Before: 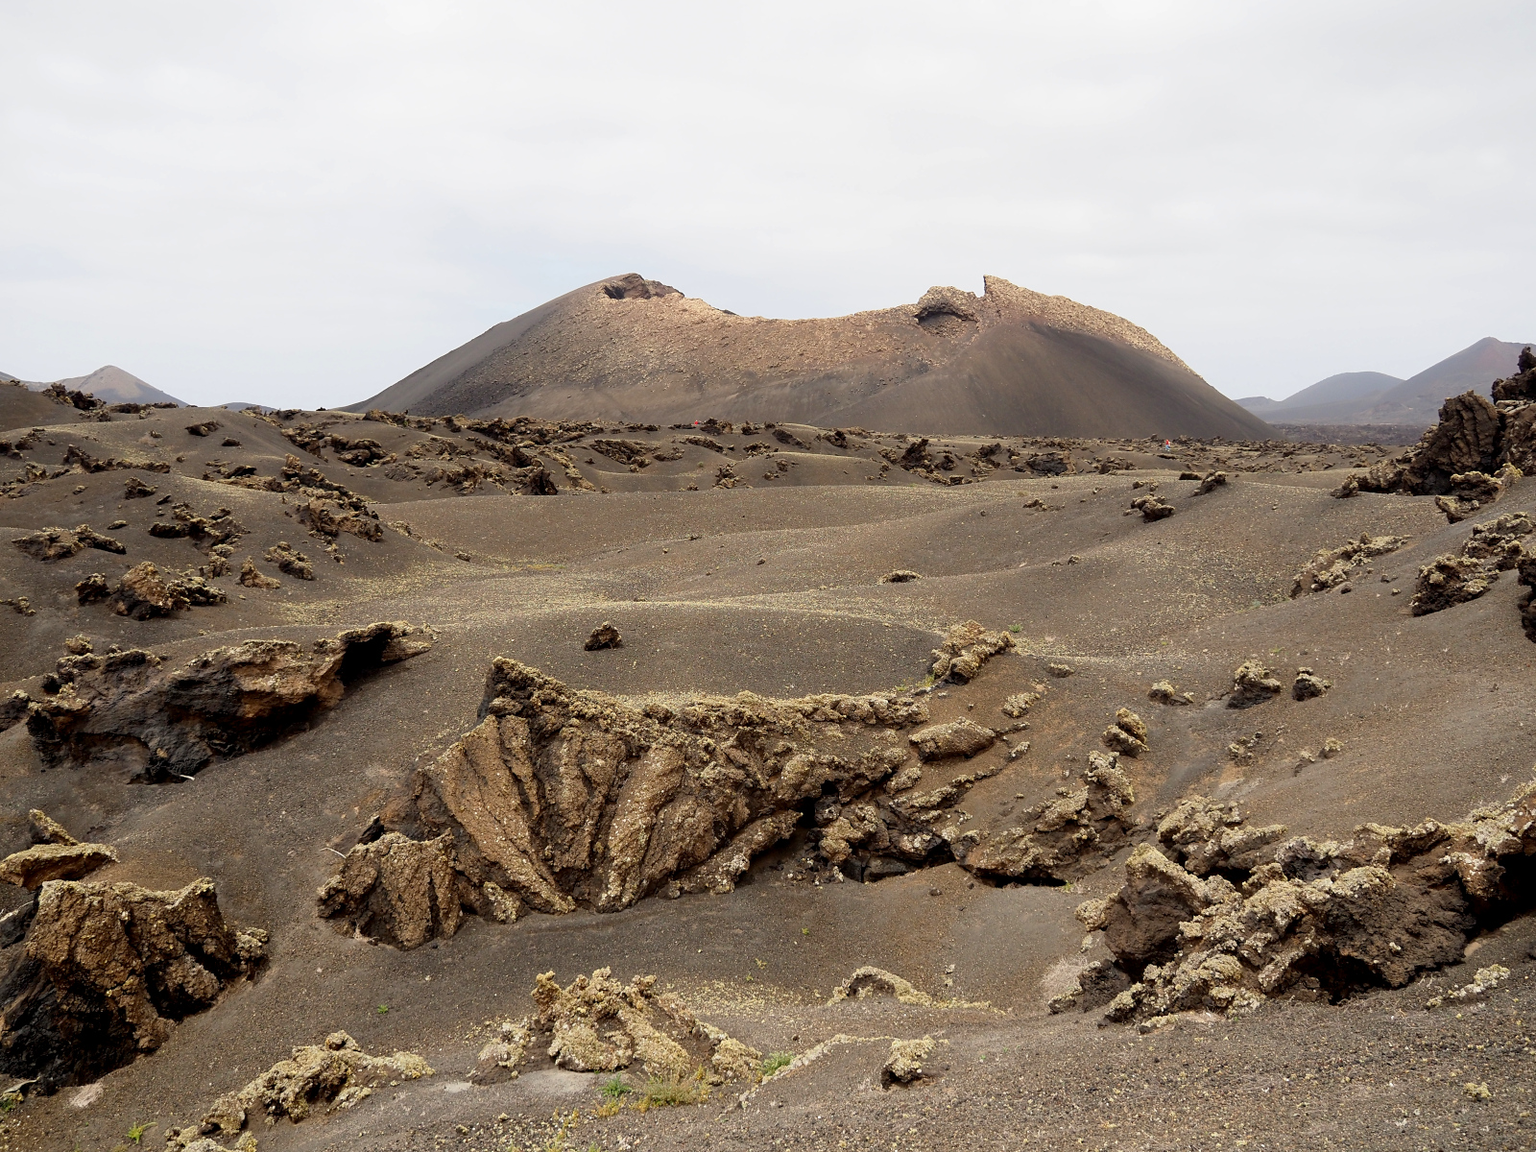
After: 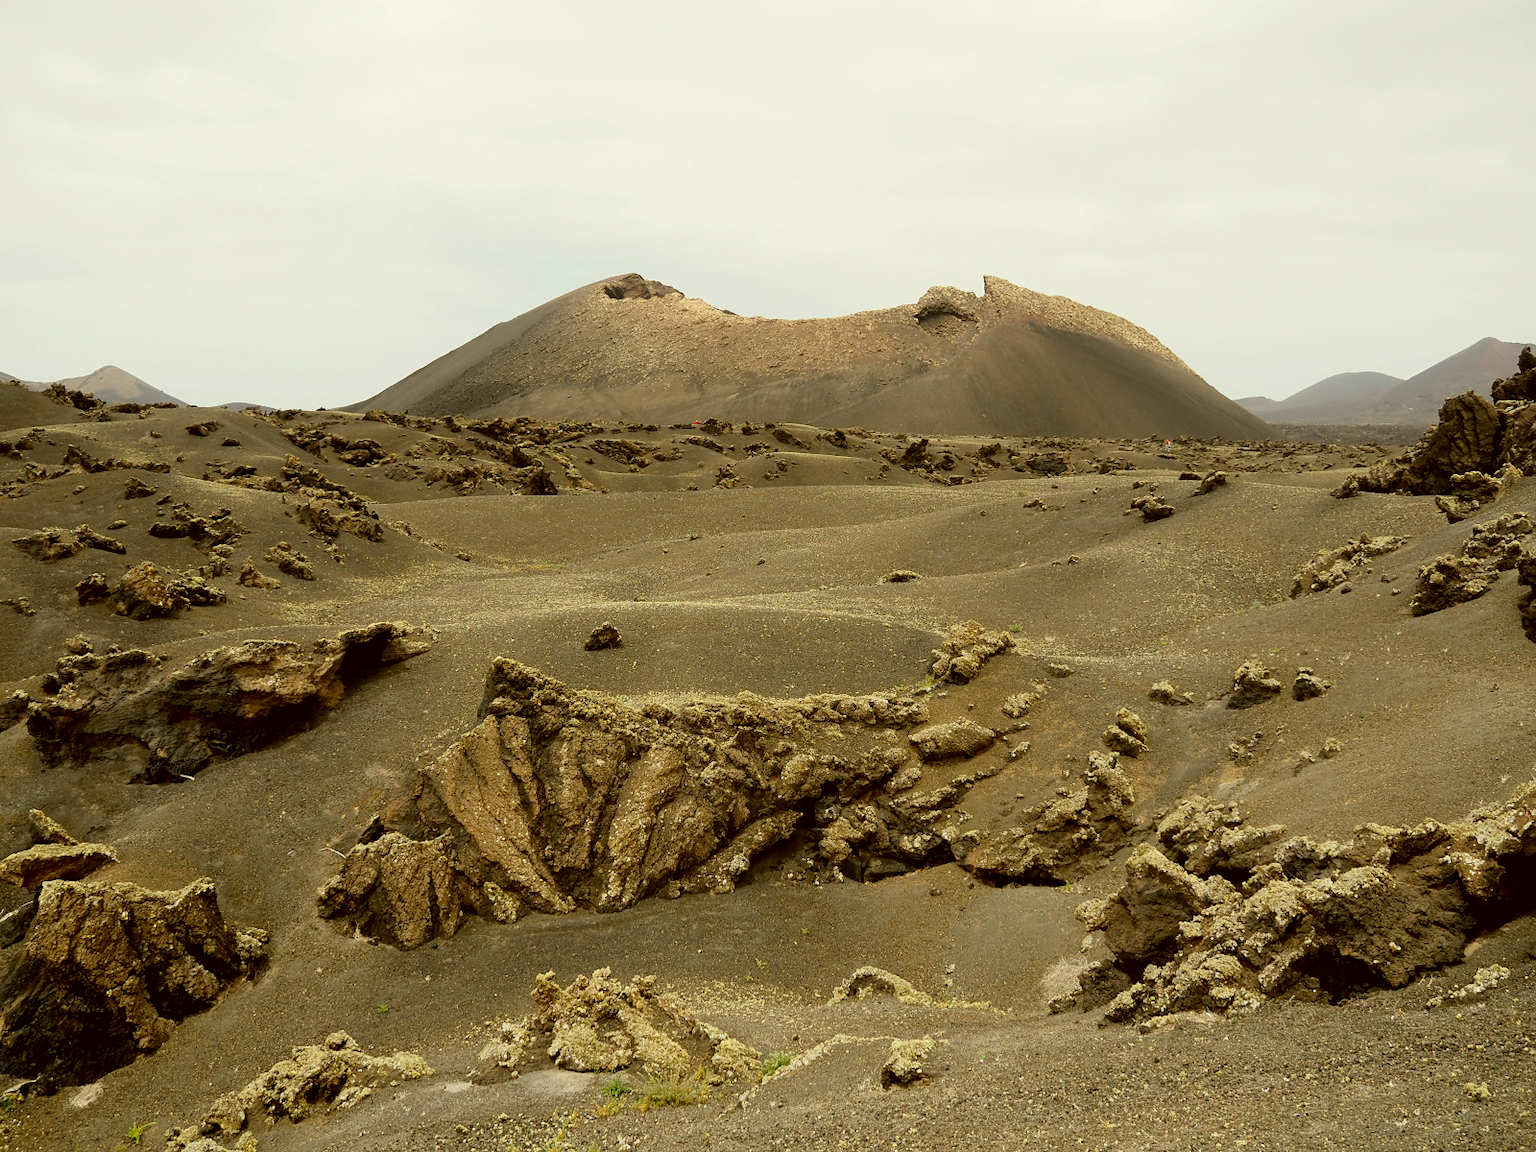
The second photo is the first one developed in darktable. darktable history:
color correction: highlights a* -1.43, highlights b* 10.12, shadows a* 0.395, shadows b* 19.35
white balance: red 0.978, blue 0.999
